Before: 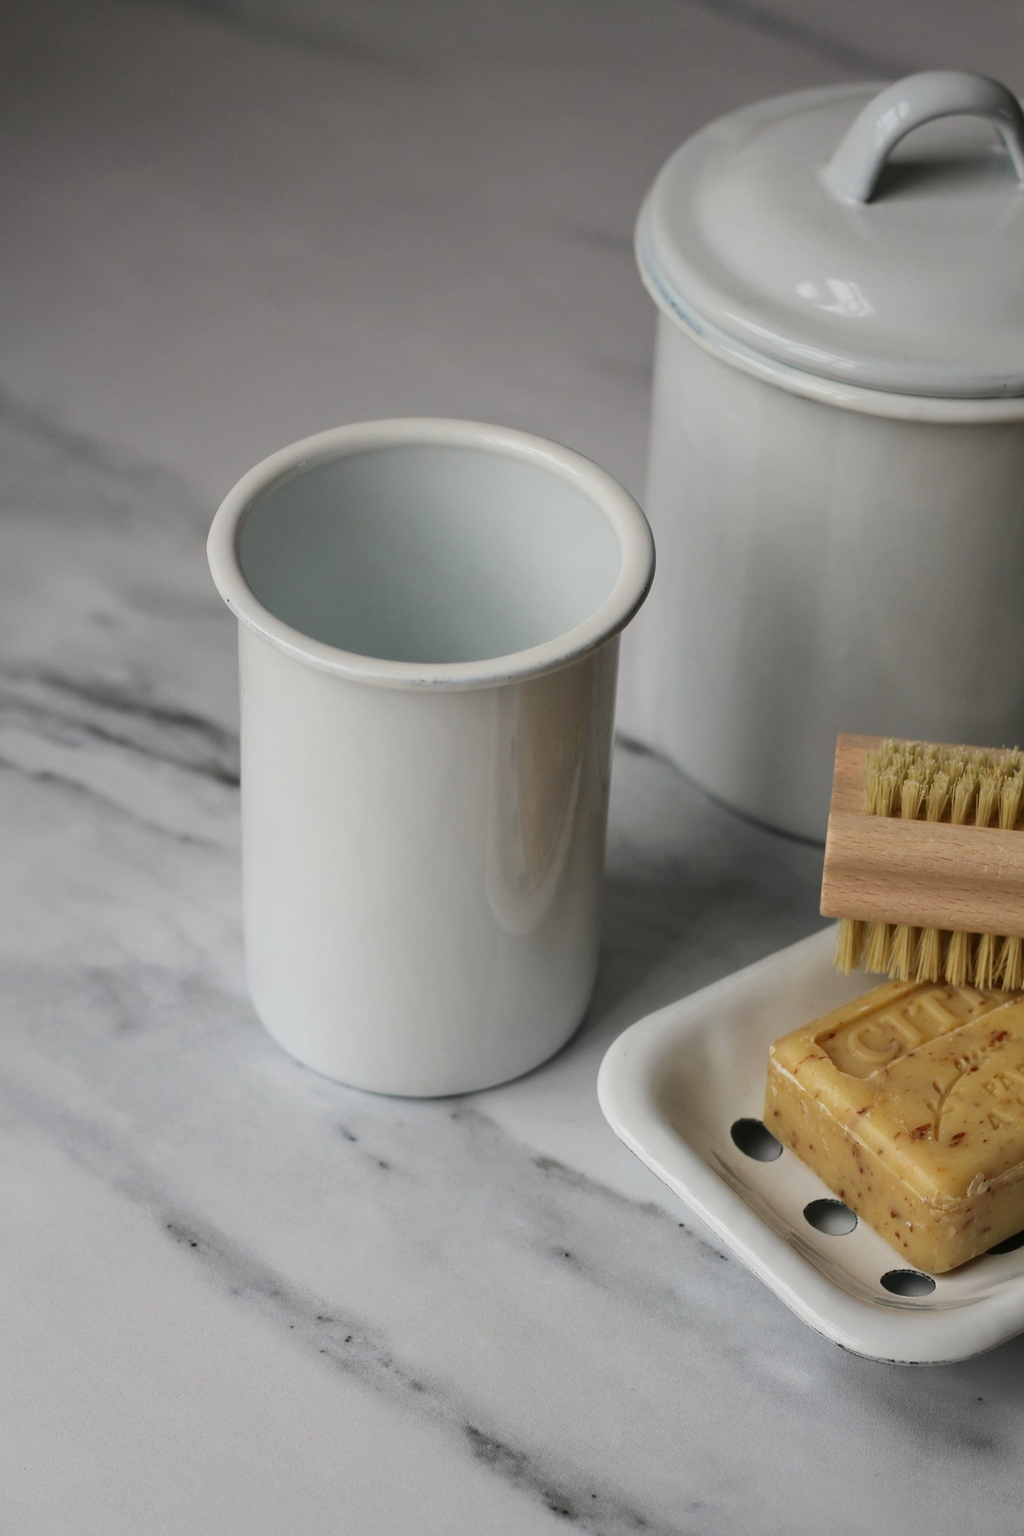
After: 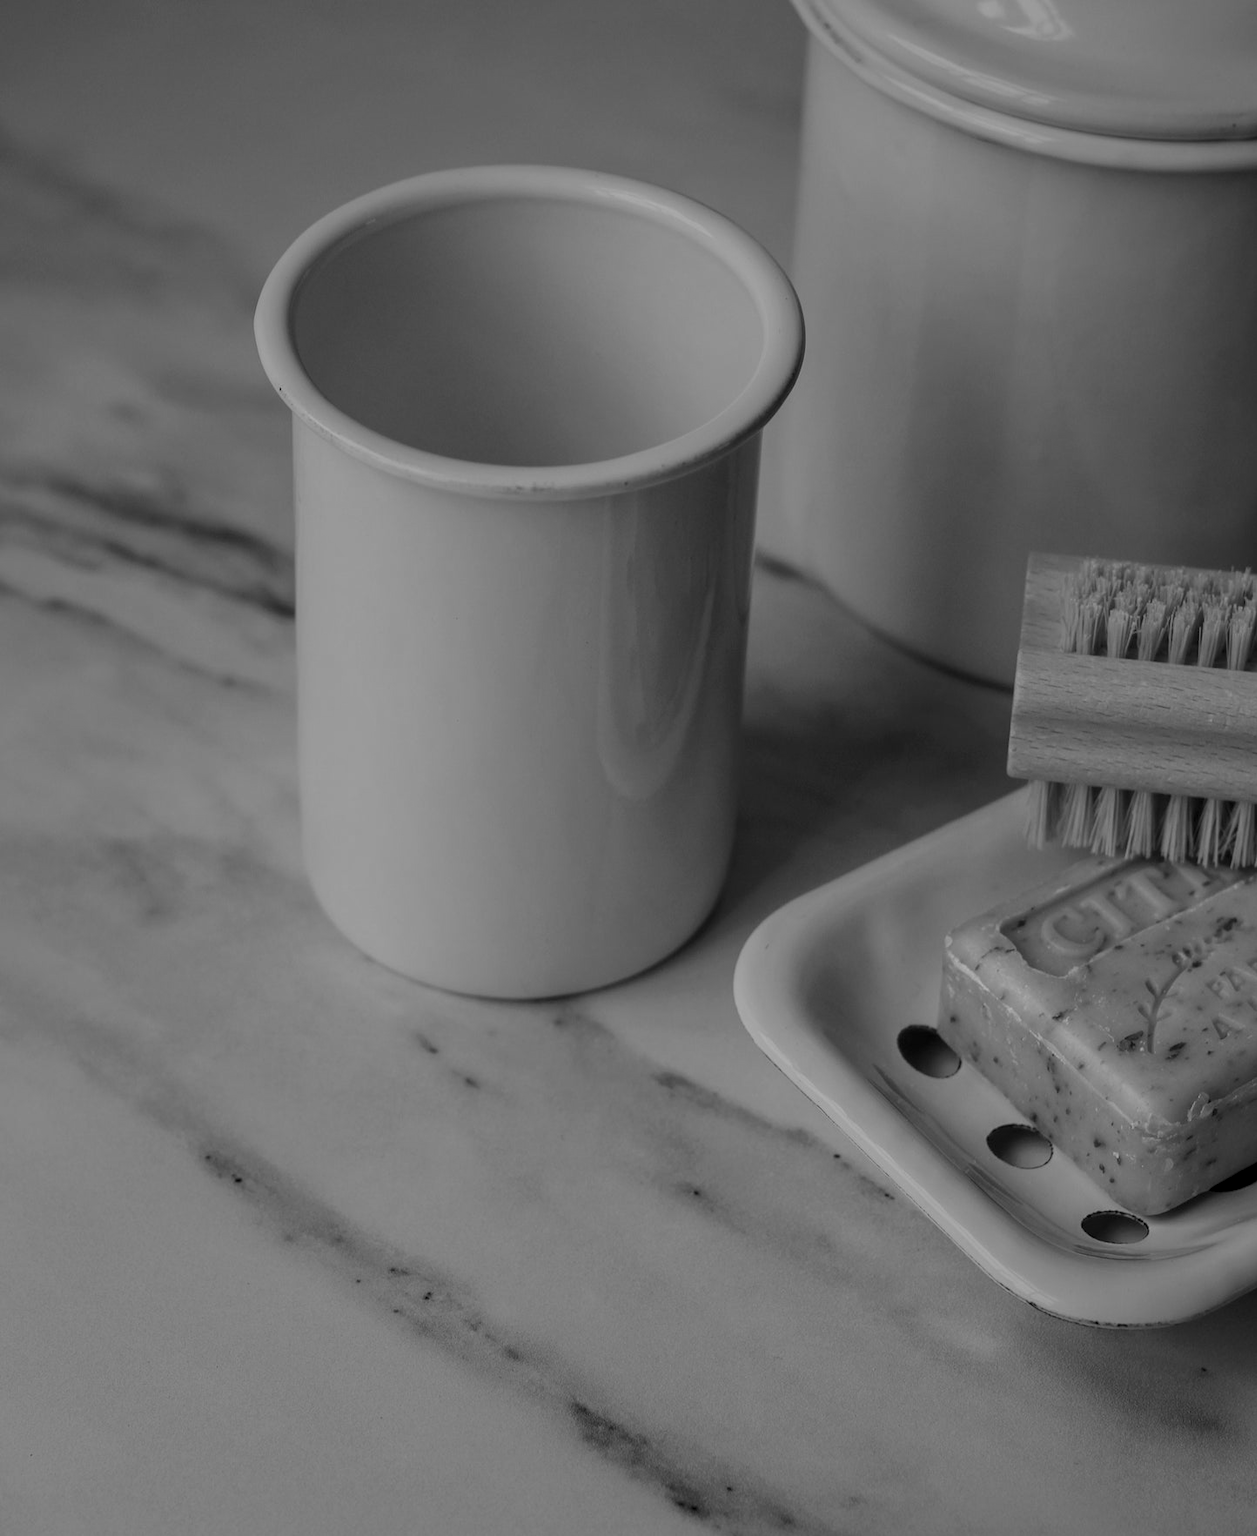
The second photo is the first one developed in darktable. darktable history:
local contrast: on, module defaults
crop and rotate: top 18.507%
monochrome: a 79.32, b 81.83, size 1.1
exposure: exposure -0.242 EV, compensate highlight preservation false
white balance: red 1.029, blue 0.92
